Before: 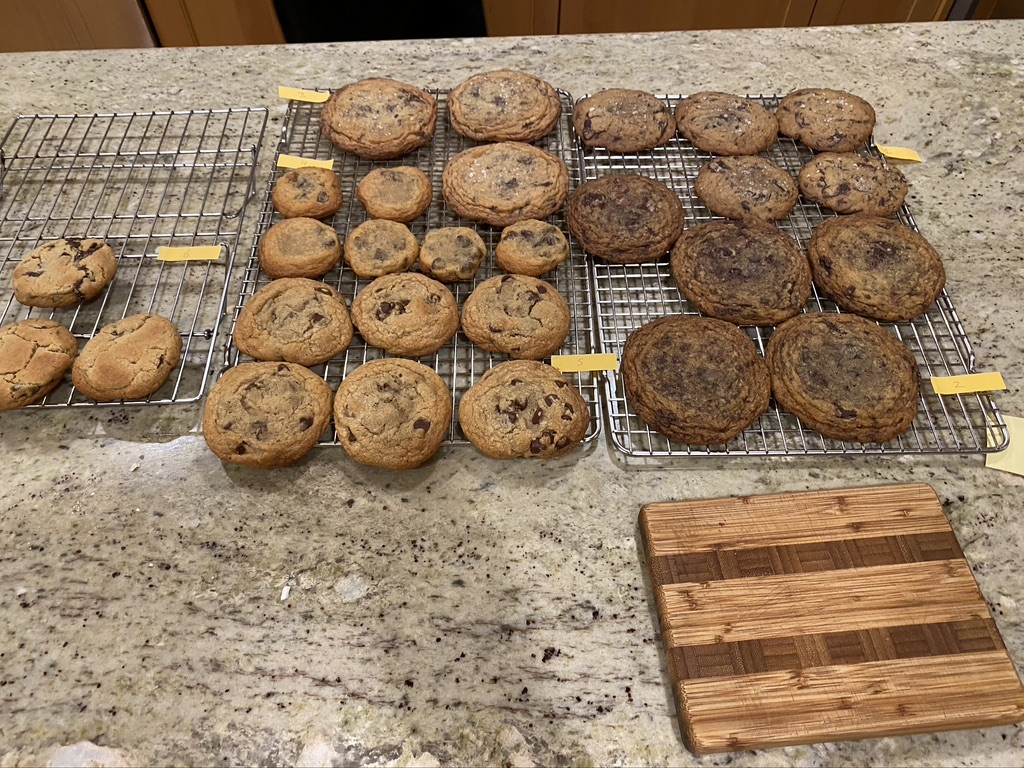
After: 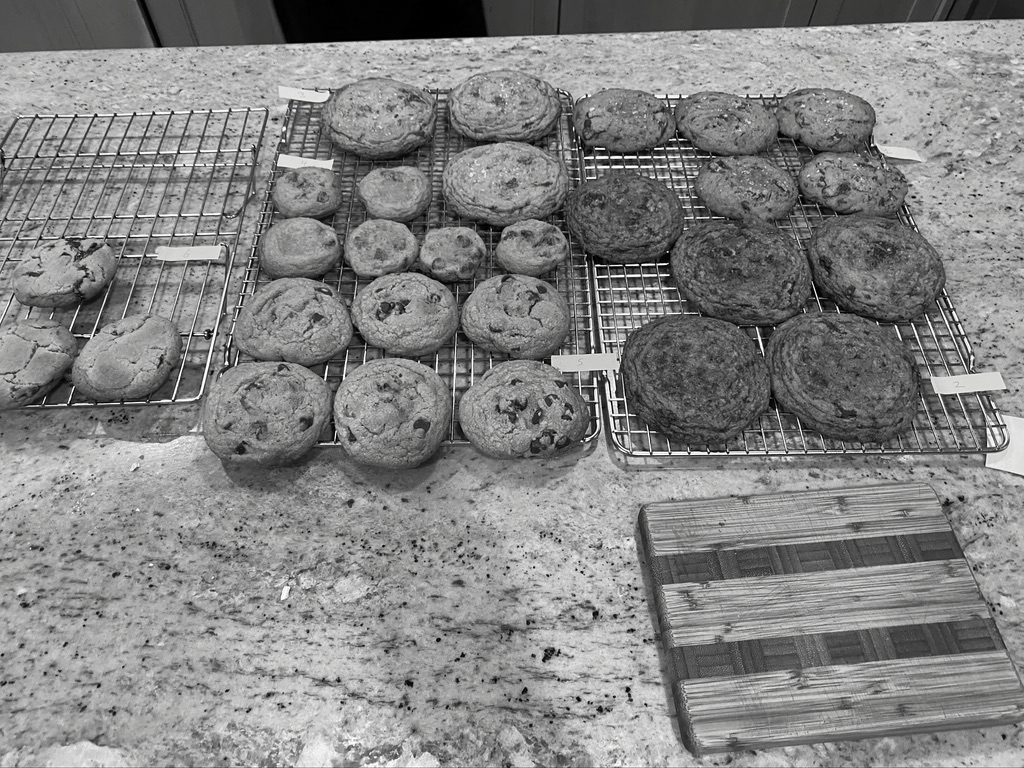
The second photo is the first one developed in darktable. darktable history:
contrast brightness saturation: saturation -0.992
tone equalizer: on, module defaults
